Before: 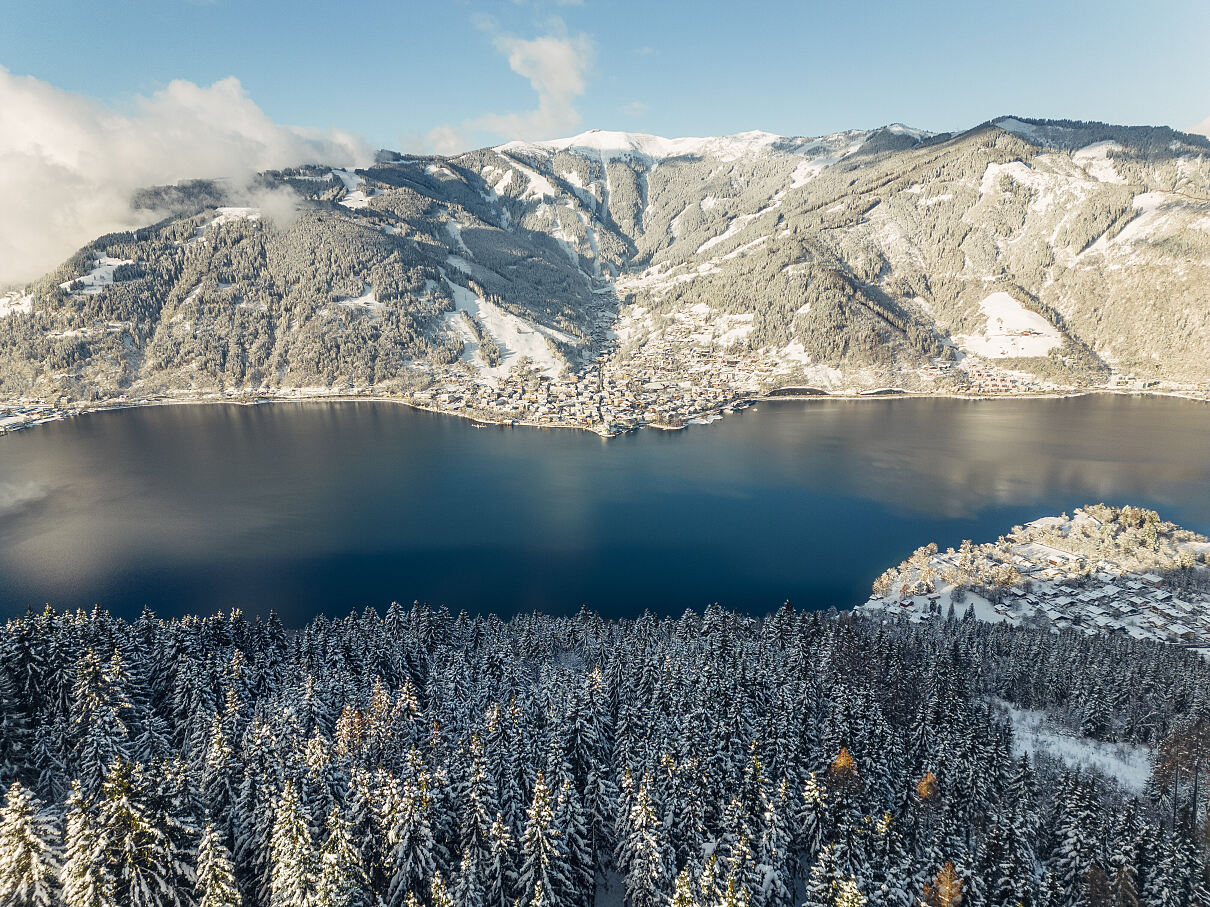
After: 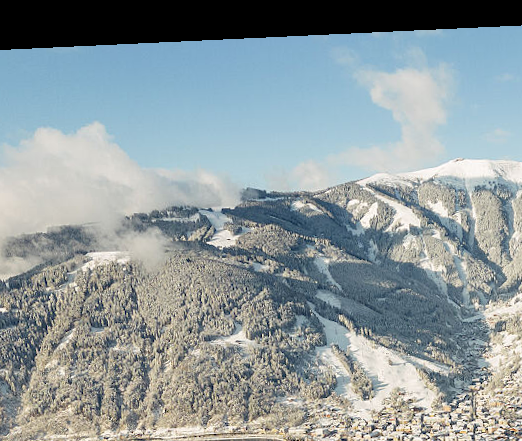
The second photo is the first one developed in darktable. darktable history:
crop and rotate: left 10.817%, top 0.062%, right 47.194%, bottom 53.626%
rotate and perspective: rotation -2.22°, lens shift (horizontal) -0.022, automatic cropping off
